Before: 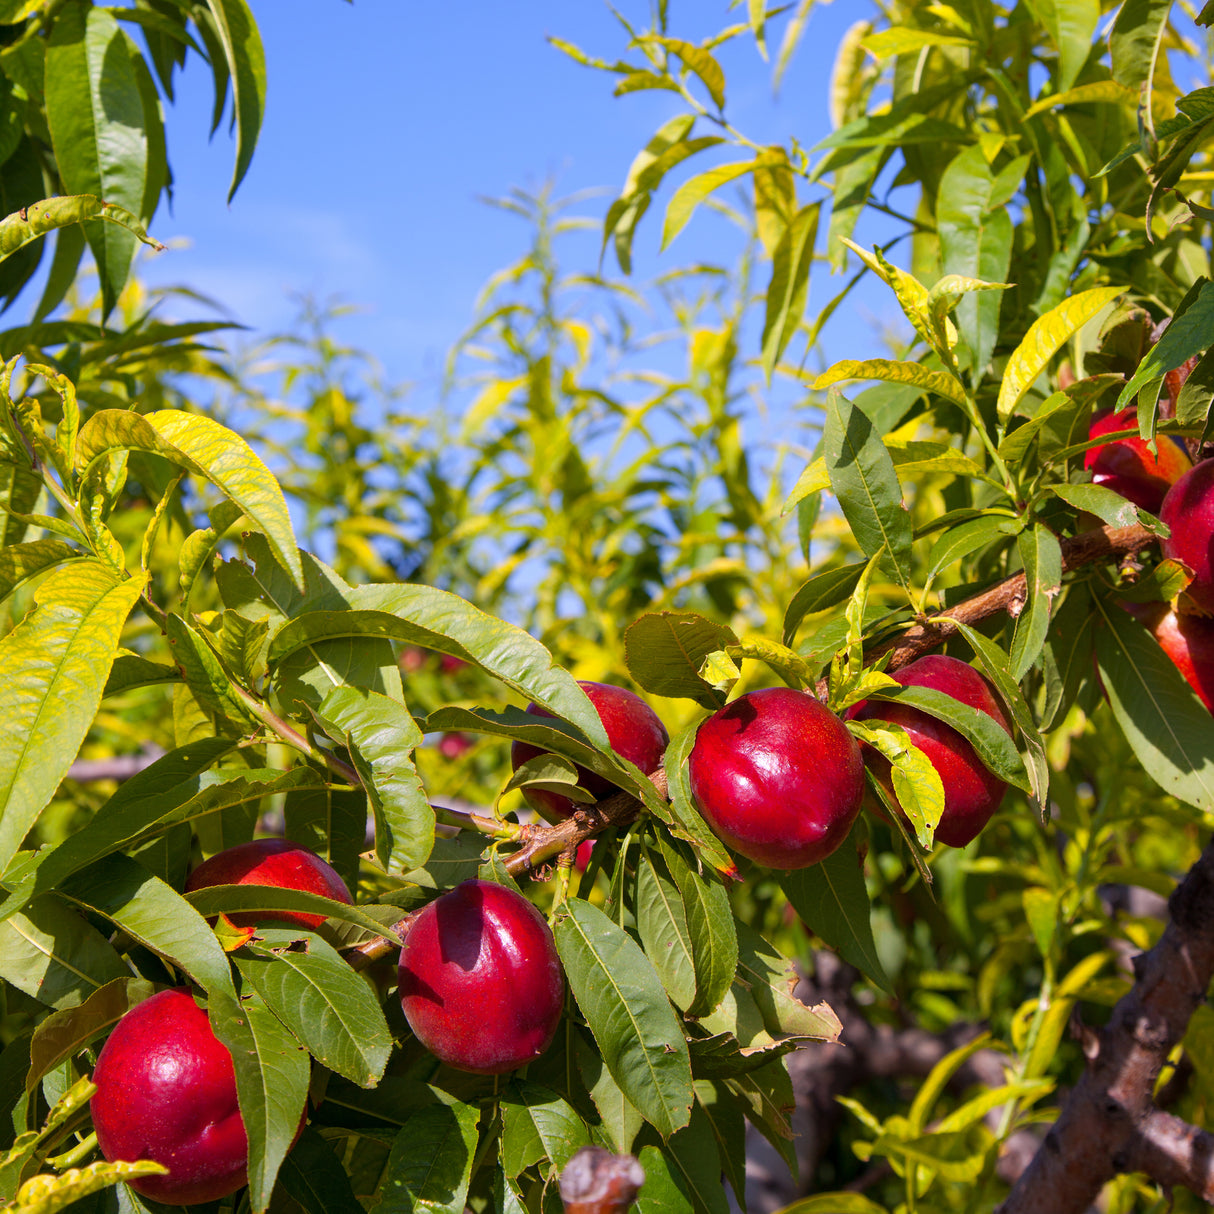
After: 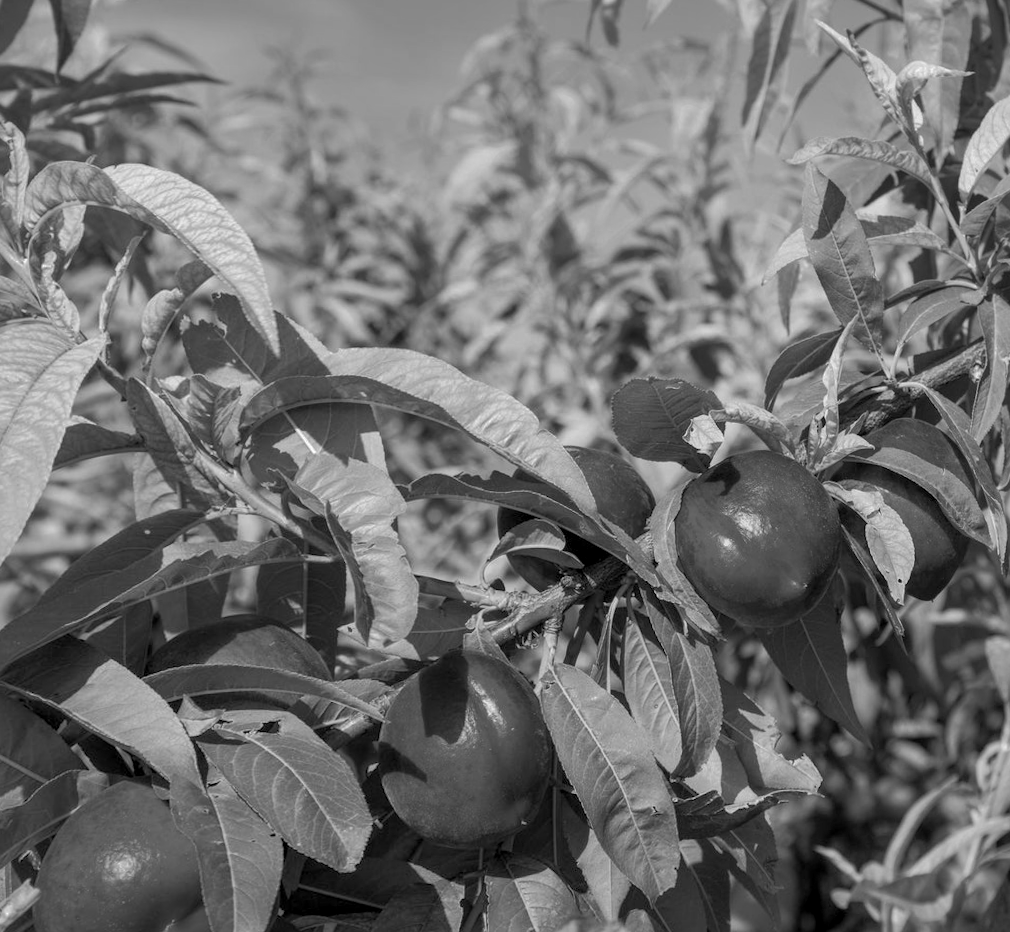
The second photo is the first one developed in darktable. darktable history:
rotate and perspective: rotation -0.013°, lens shift (vertical) -0.027, lens shift (horizontal) 0.178, crop left 0.016, crop right 0.989, crop top 0.082, crop bottom 0.918
color balance rgb: perceptual saturation grading › global saturation 25%, global vibrance 20%
white balance: red 0.967, blue 1.119, emerald 0.756
local contrast: on, module defaults
crop and rotate: left 4.842%, top 15.51%, right 10.668%
monochrome: a -92.57, b 58.91
shadows and highlights: on, module defaults
